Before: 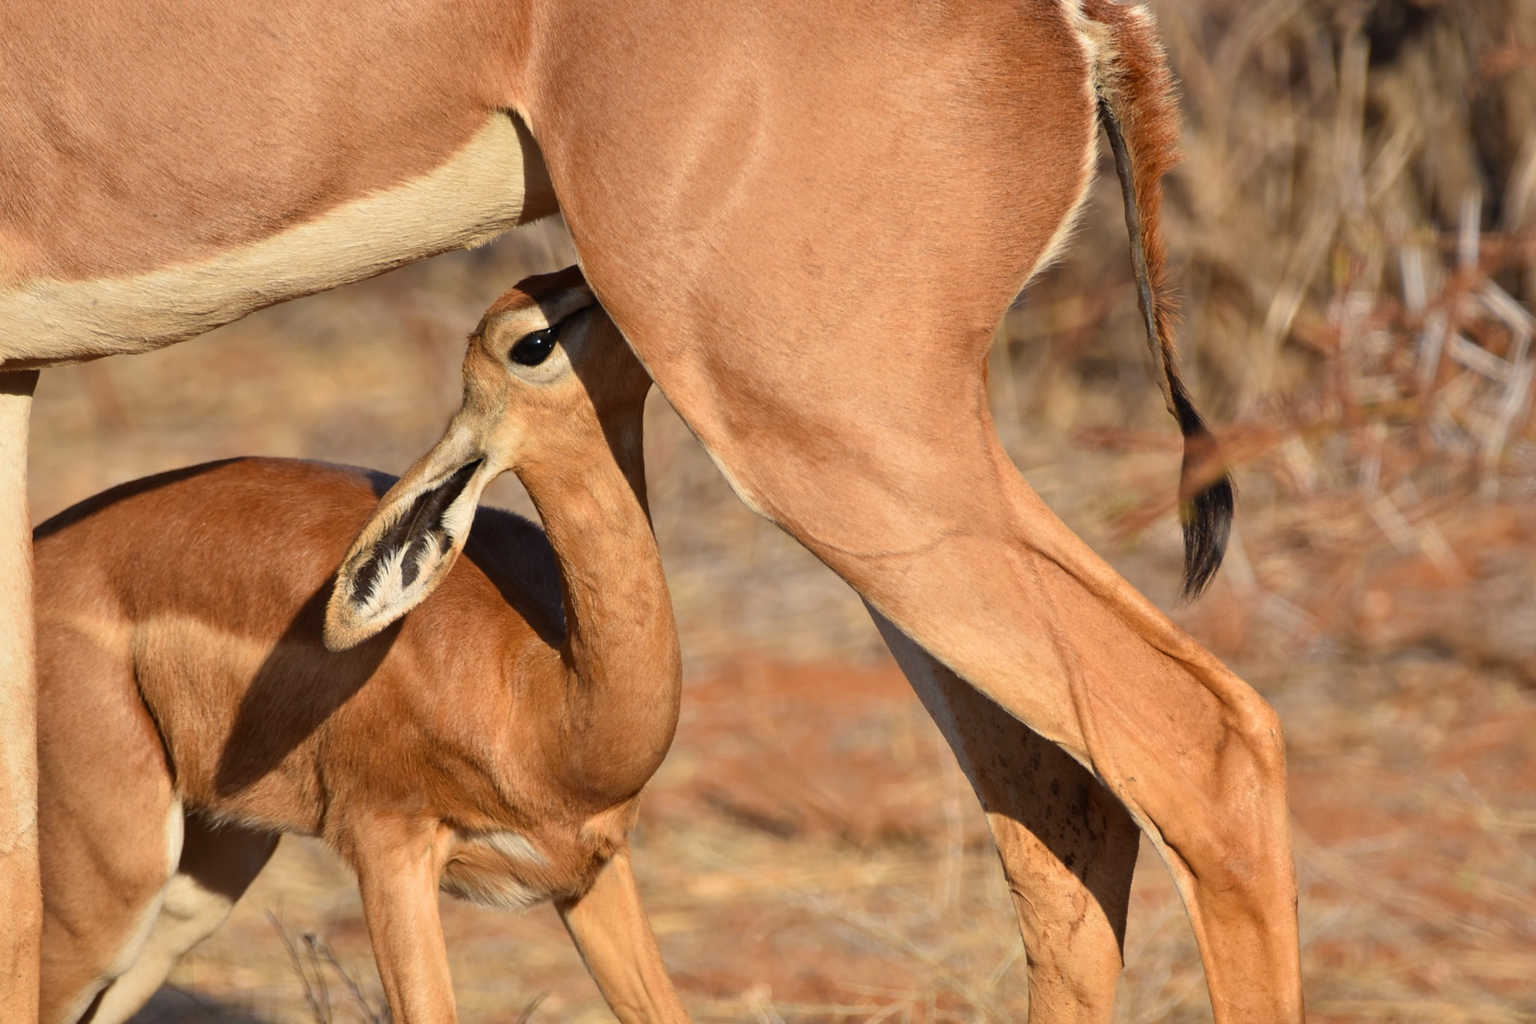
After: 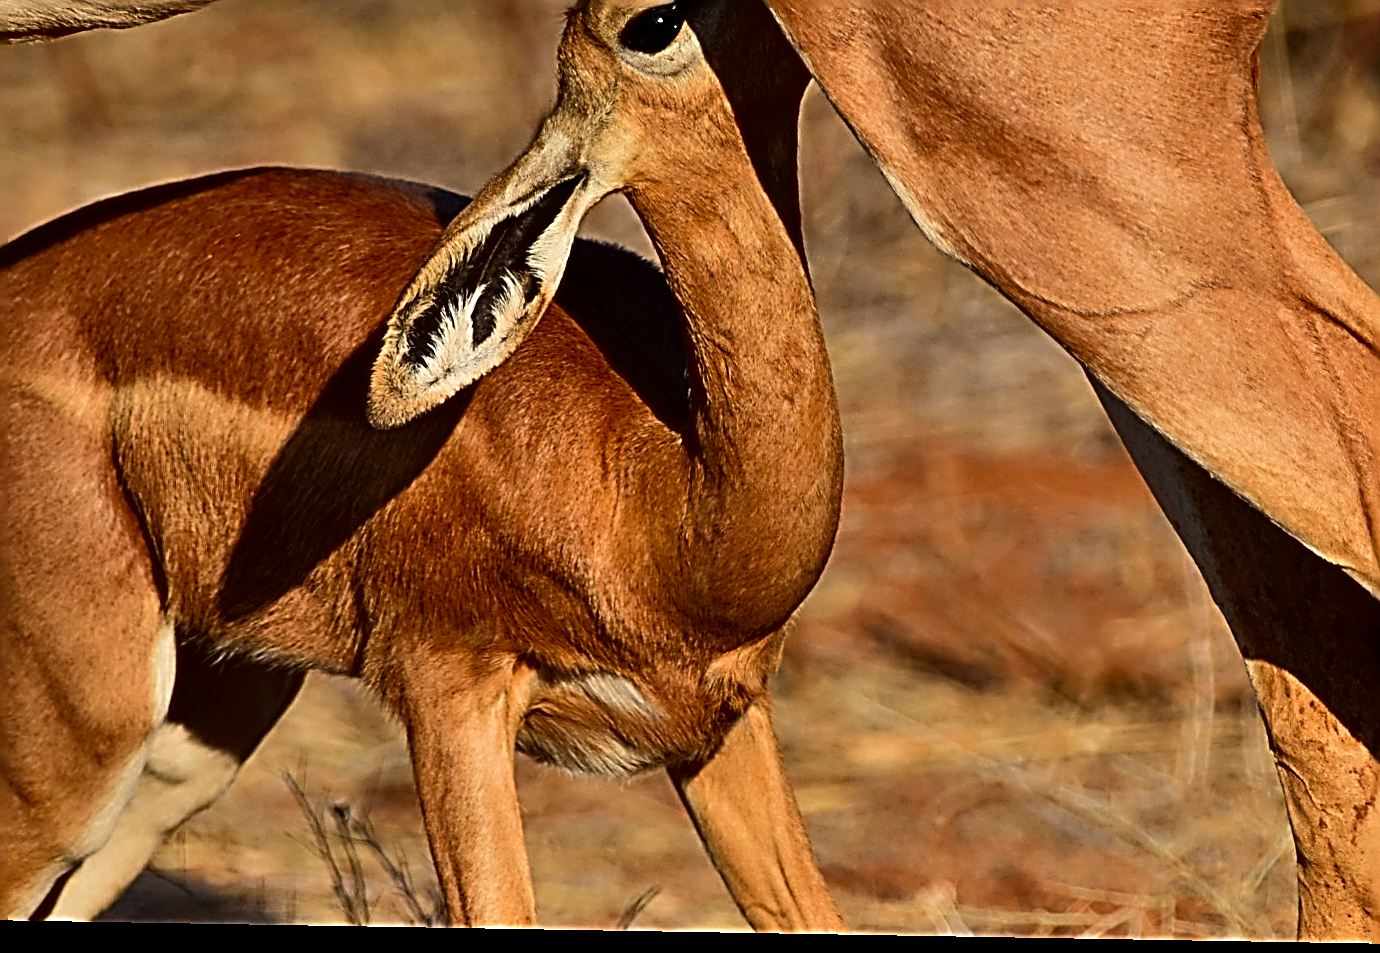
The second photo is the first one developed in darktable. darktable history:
sharpen: radius 3.168, amount 1.715
contrast brightness saturation: brightness -0.251, saturation 0.199
shadows and highlights: white point adjustment 0.812, soften with gaussian
crop and rotate: angle -0.972°, left 3.548%, top 31.948%, right 29.808%
tone curve: curves: ch0 [(0, 0) (0.068, 0.031) (0.175, 0.132) (0.337, 0.304) (0.498, 0.511) (0.748, 0.762) (0.993, 0.954)]; ch1 [(0, 0) (0.294, 0.184) (0.359, 0.34) (0.362, 0.35) (0.43, 0.41) (0.476, 0.457) (0.499, 0.5) (0.529, 0.523) (0.677, 0.762) (1, 1)]; ch2 [(0, 0) (0.431, 0.419) (0.495, 0.502) (0.524, 0.534) (0.557, 0.56) (0.634, 0.654) (0.728, 0.722) (1, 1)]
